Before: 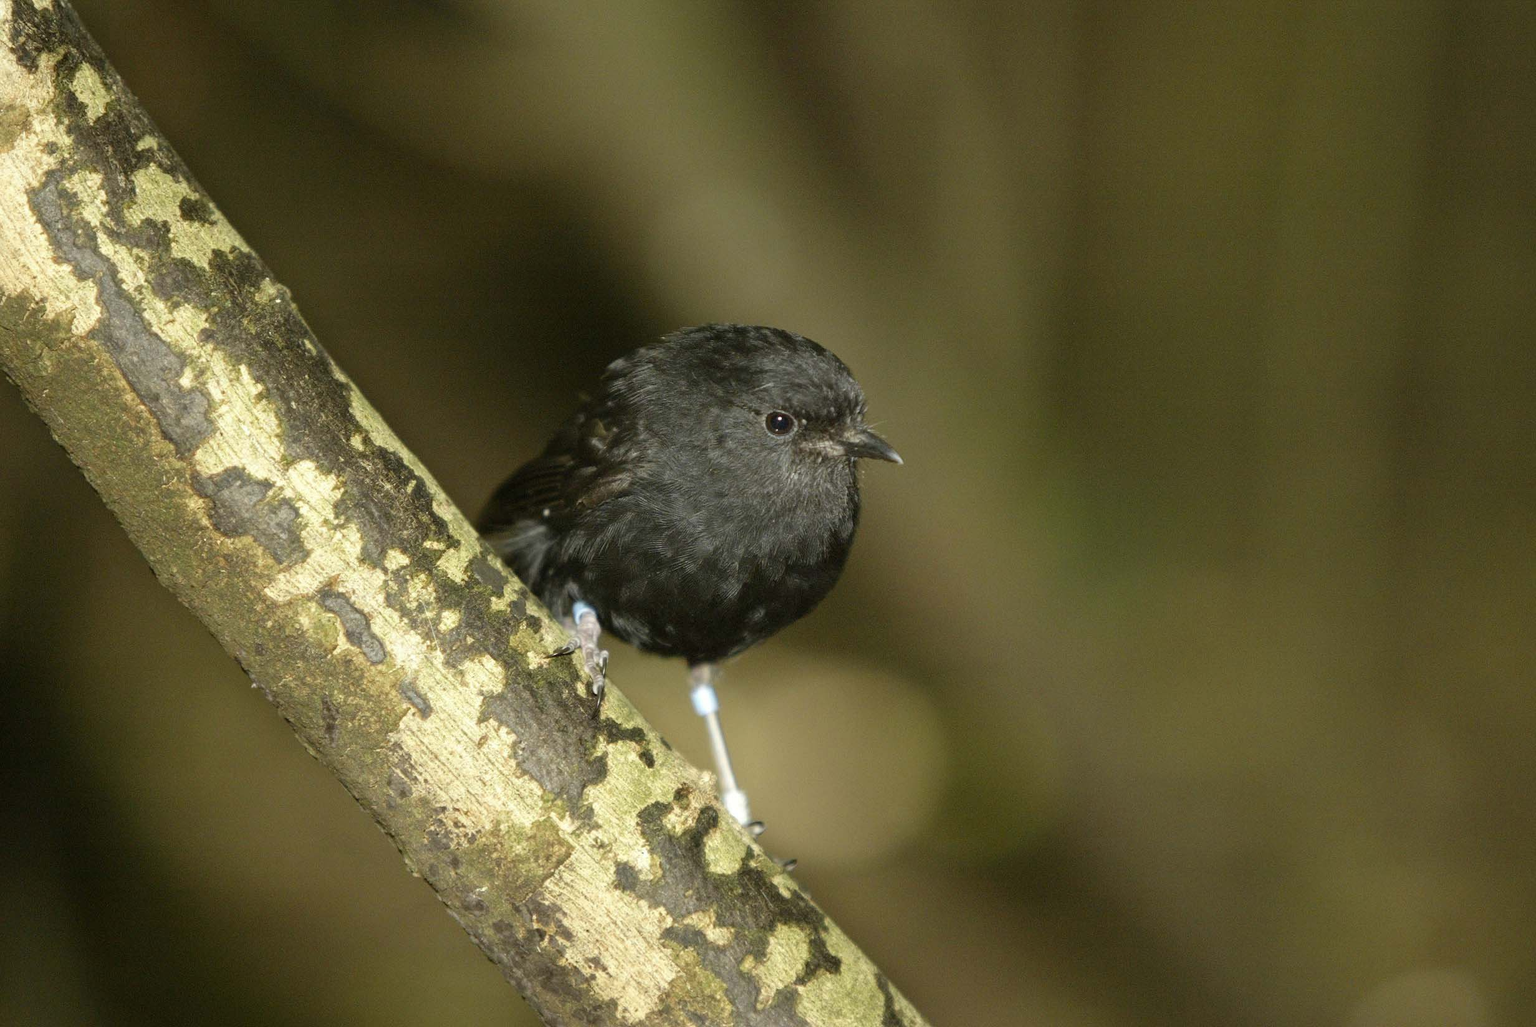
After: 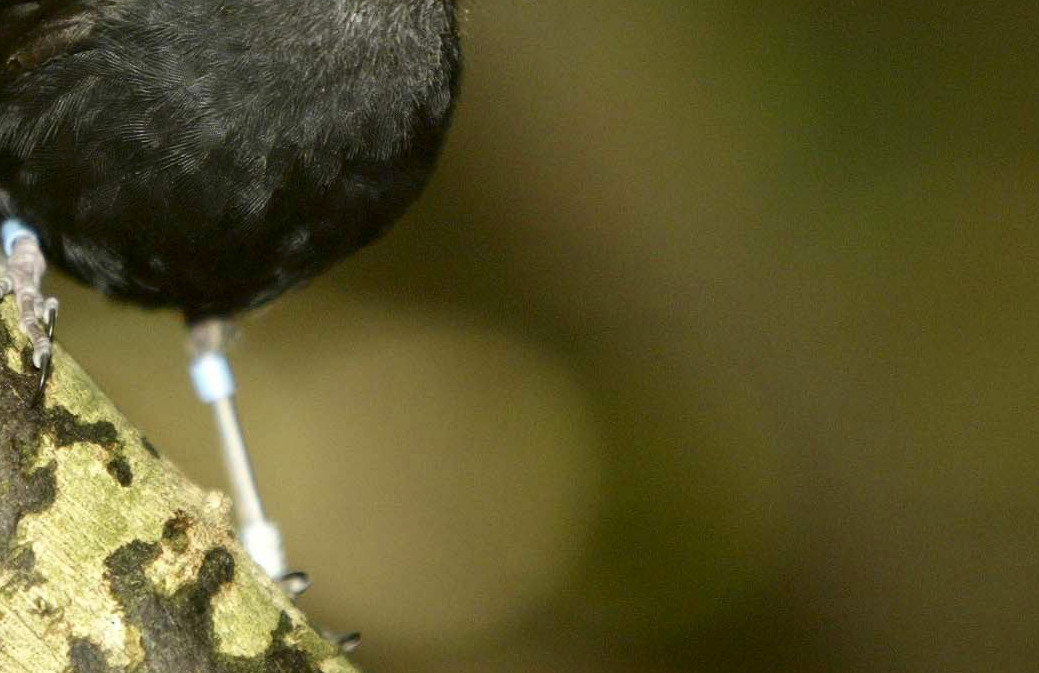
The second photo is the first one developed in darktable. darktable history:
crop: left 37.296%, top 45.303%, right 20.523%, bottom 13.808%
contrast brightness saturation: contrast 0.135, brightness -0.054, saturation 0.157
